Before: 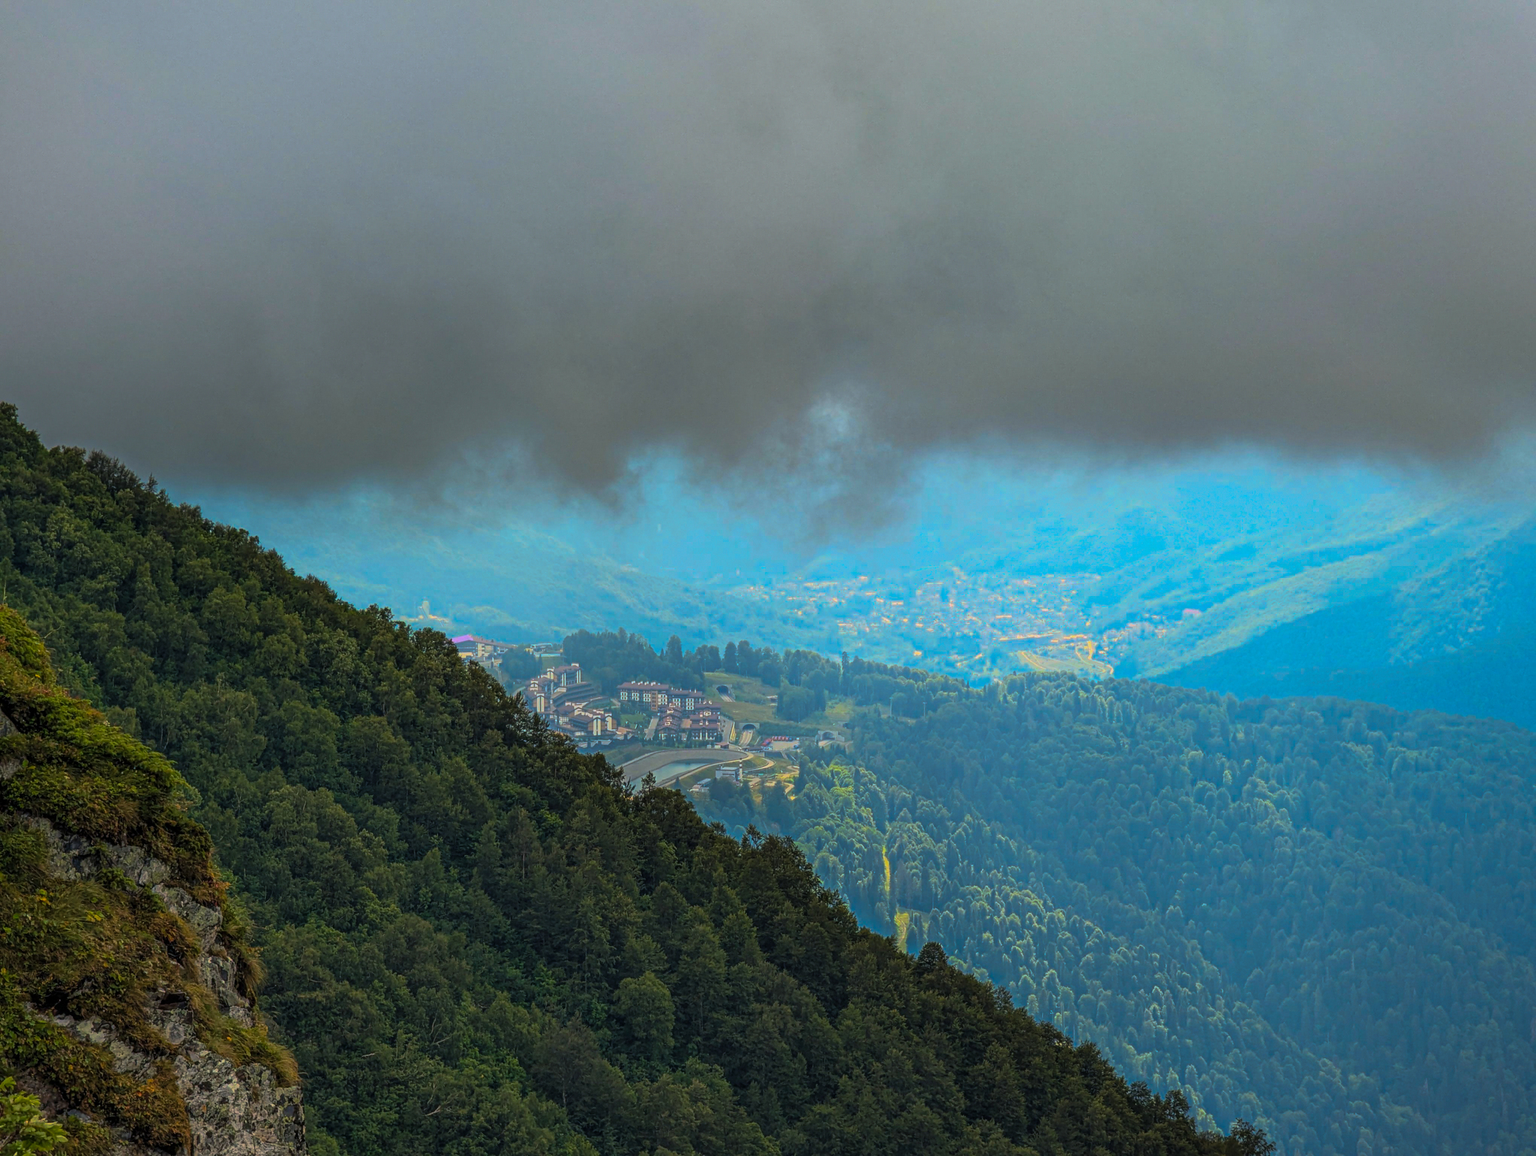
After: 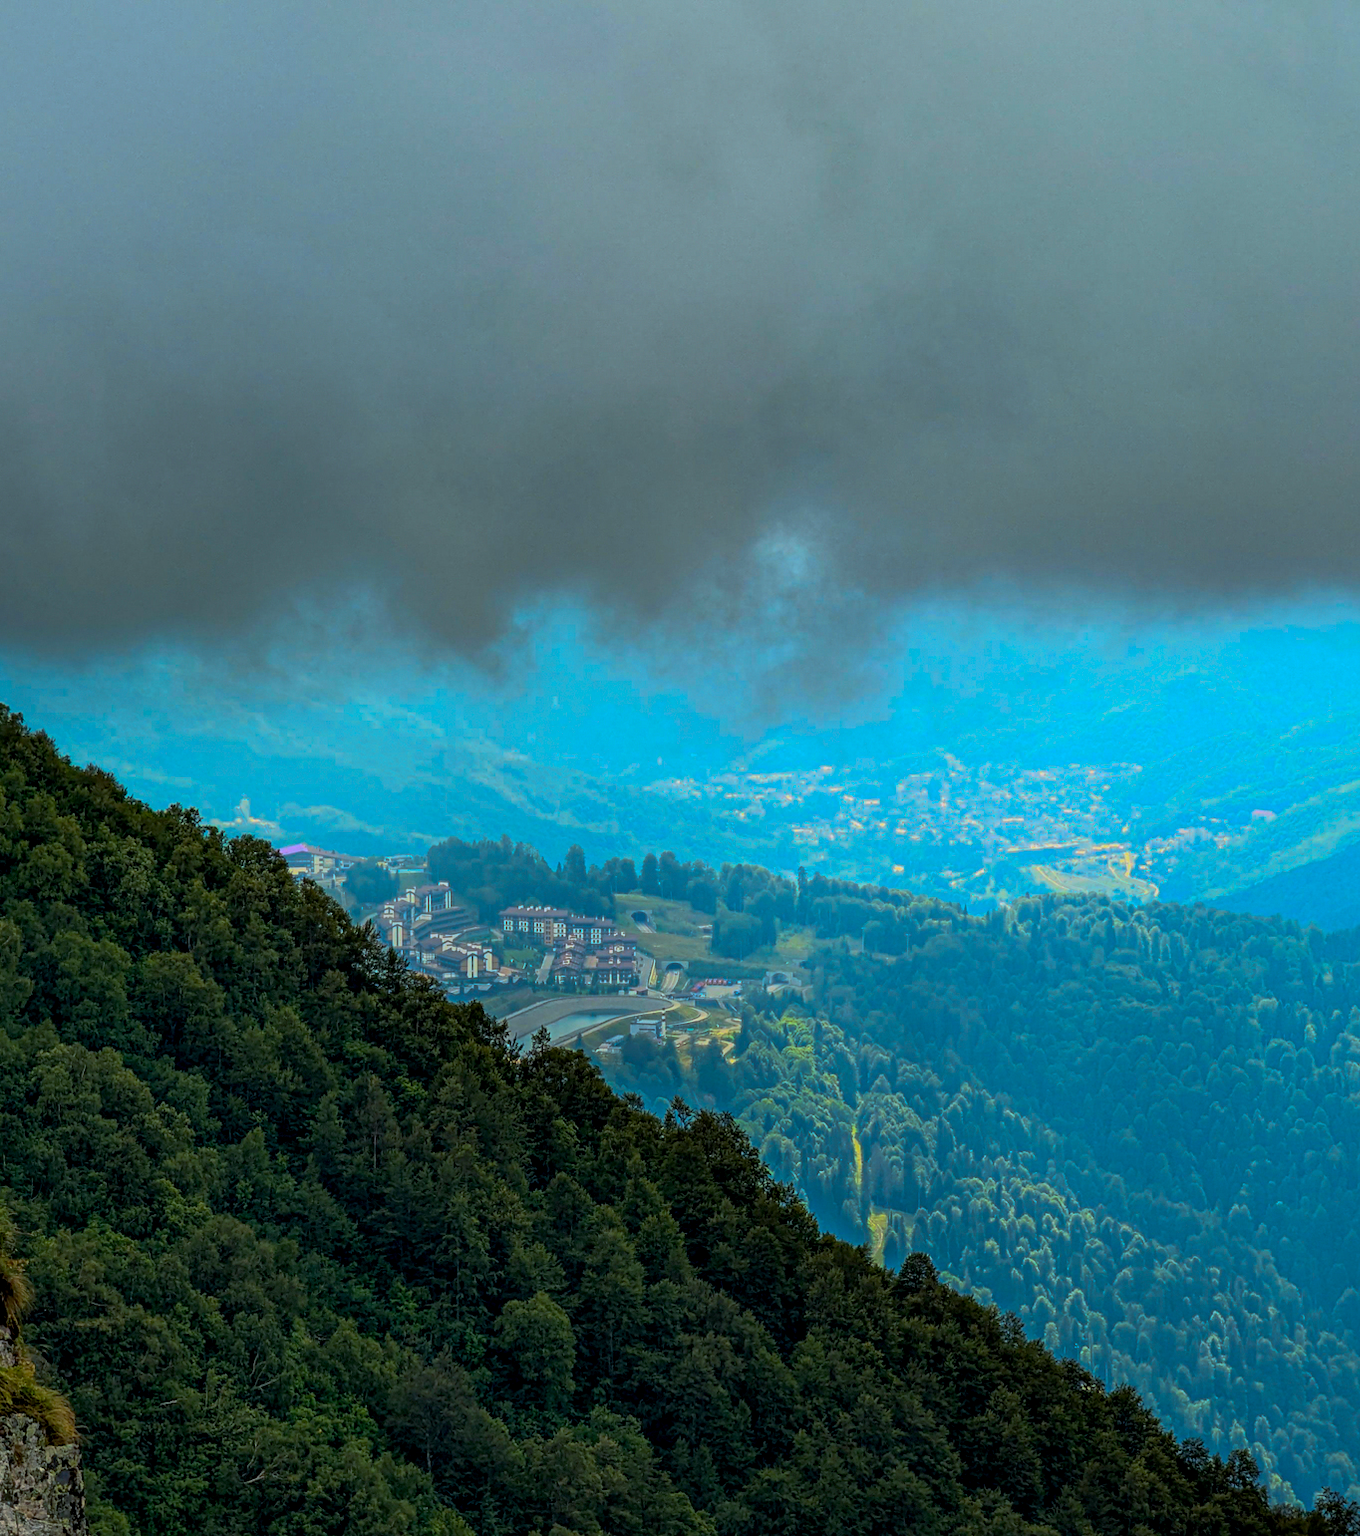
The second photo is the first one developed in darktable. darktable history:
crop and rotate: left 15.754%, right 17.579%
exposure: black level correction 0.01, exposure 0.011 EV, compensate highlight preservation false
color correction: highlights a* -10.04, highlights b* -10.37
